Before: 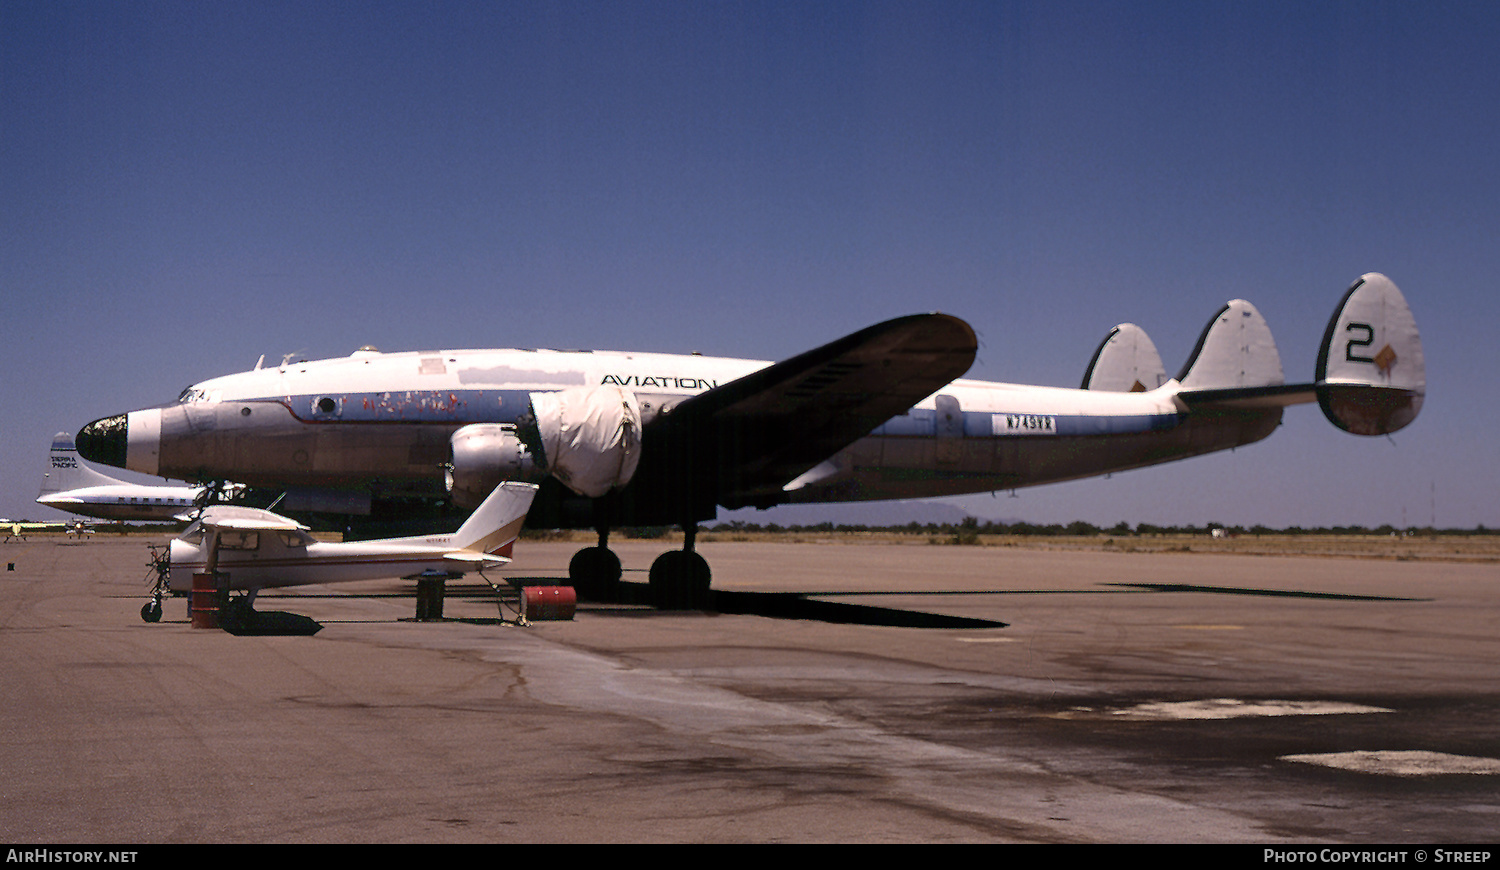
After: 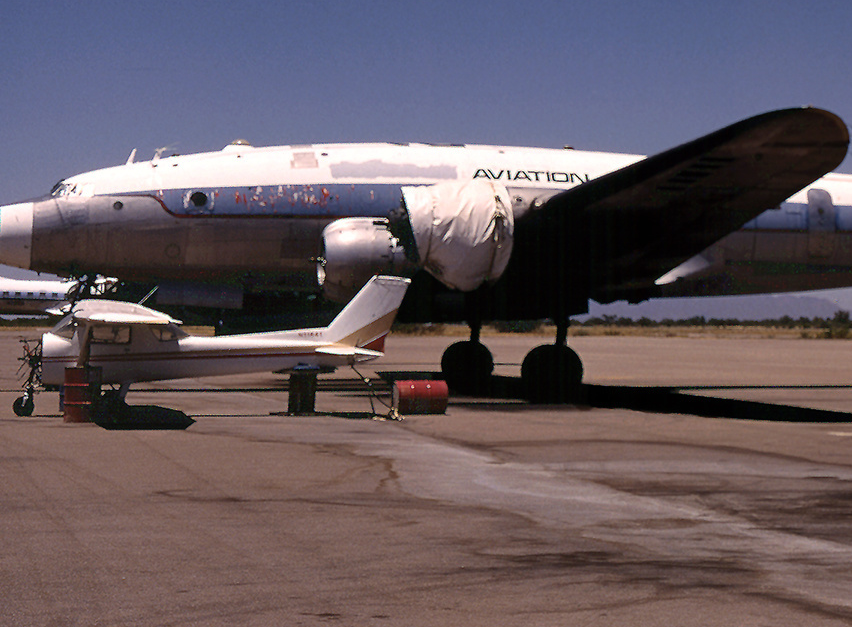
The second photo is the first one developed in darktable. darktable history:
crop: left 8.595%, top 23.711%, right 34.547%, bottom 4.164%
